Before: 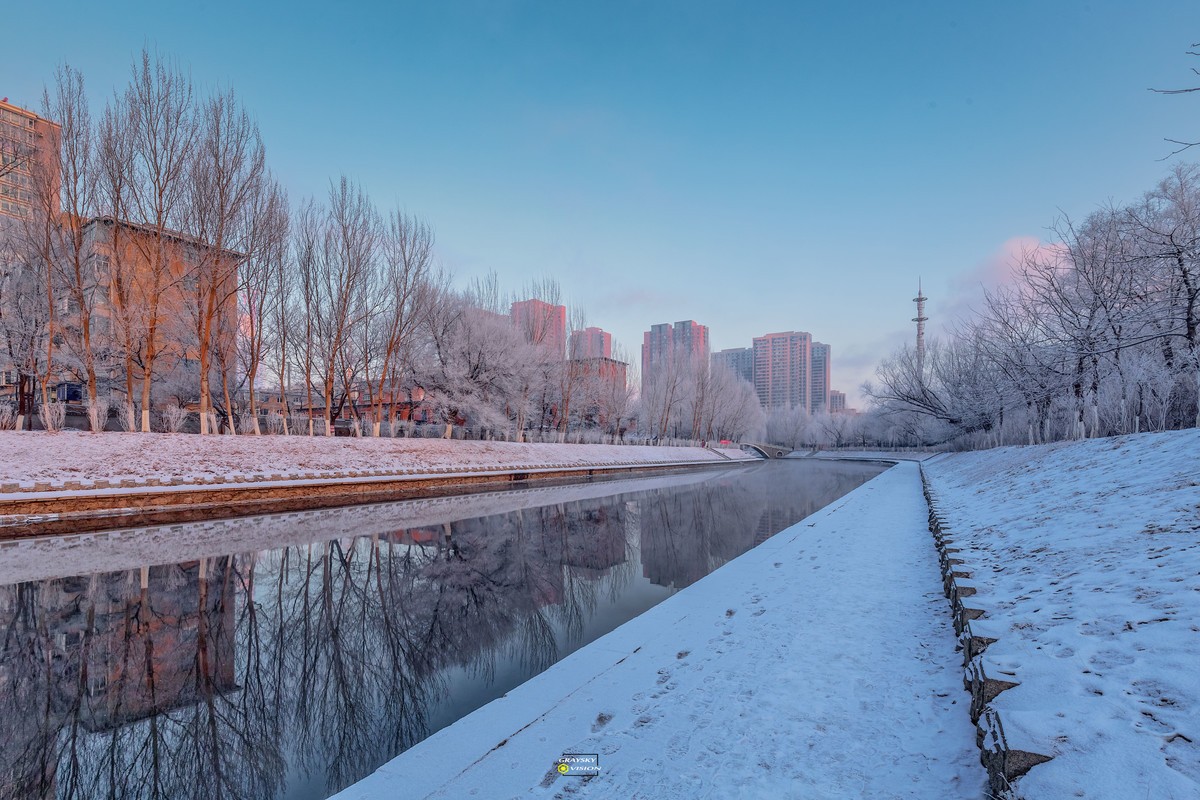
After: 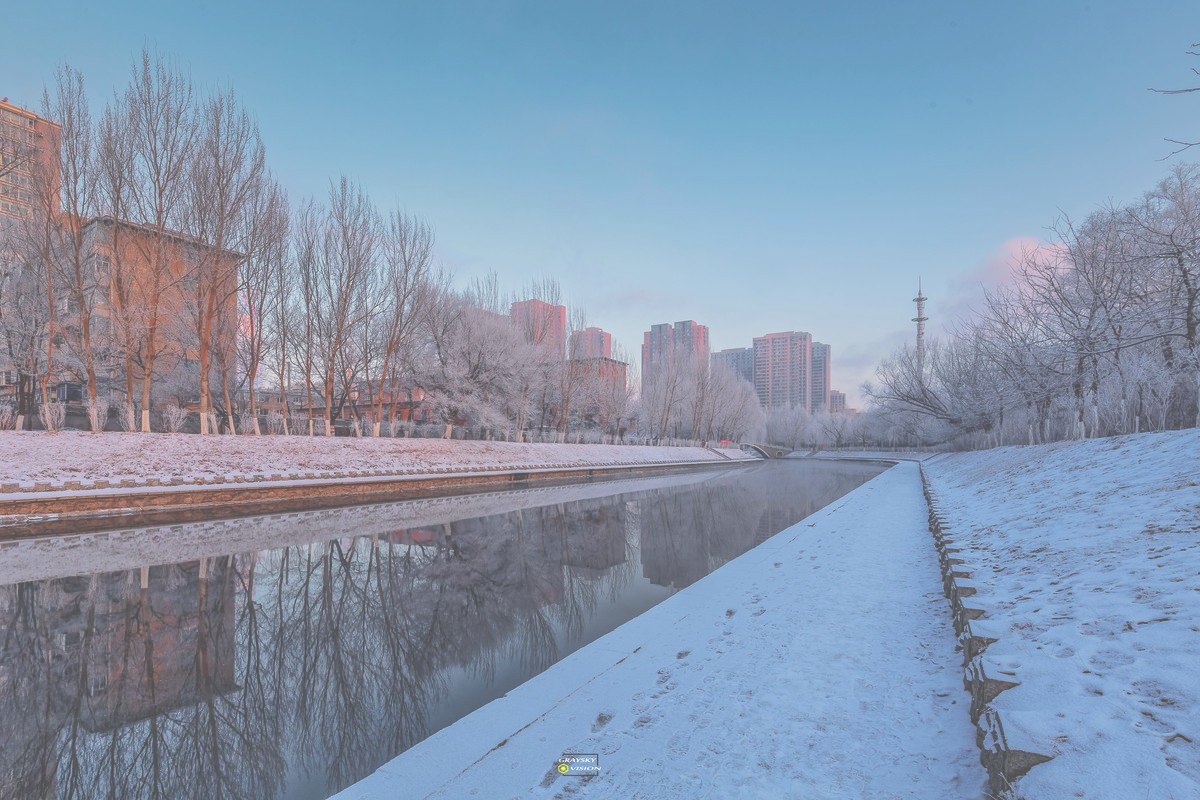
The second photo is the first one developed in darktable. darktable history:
exposure: black level correction -0.086, compensate exposure bias true, compensate highlight preservation false
